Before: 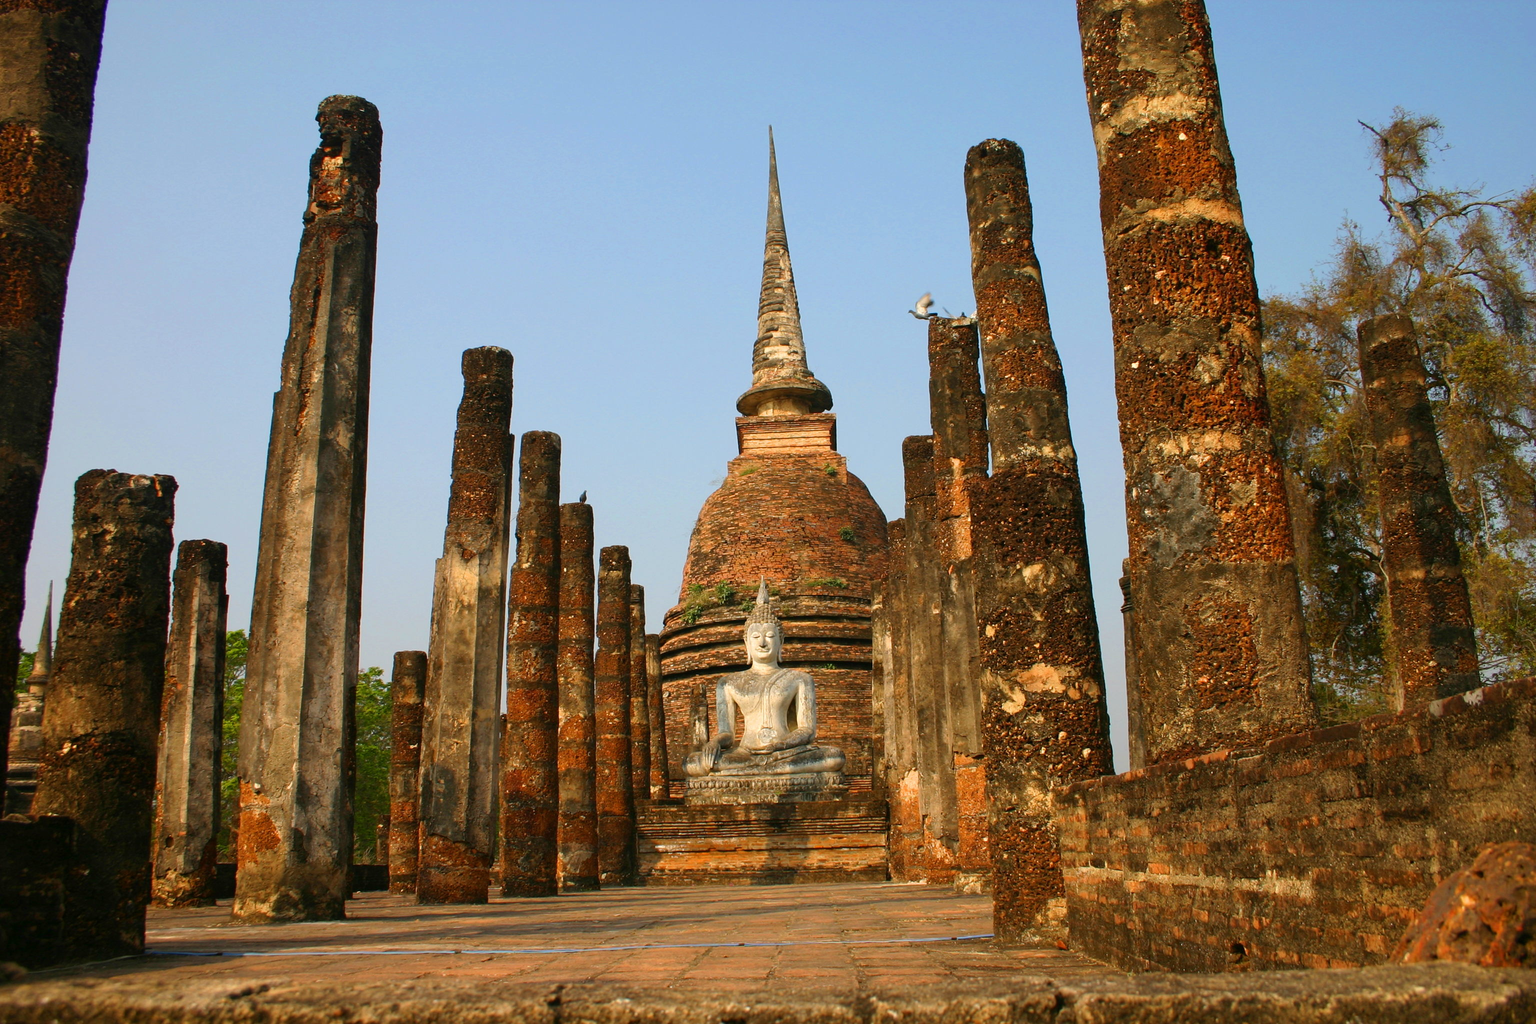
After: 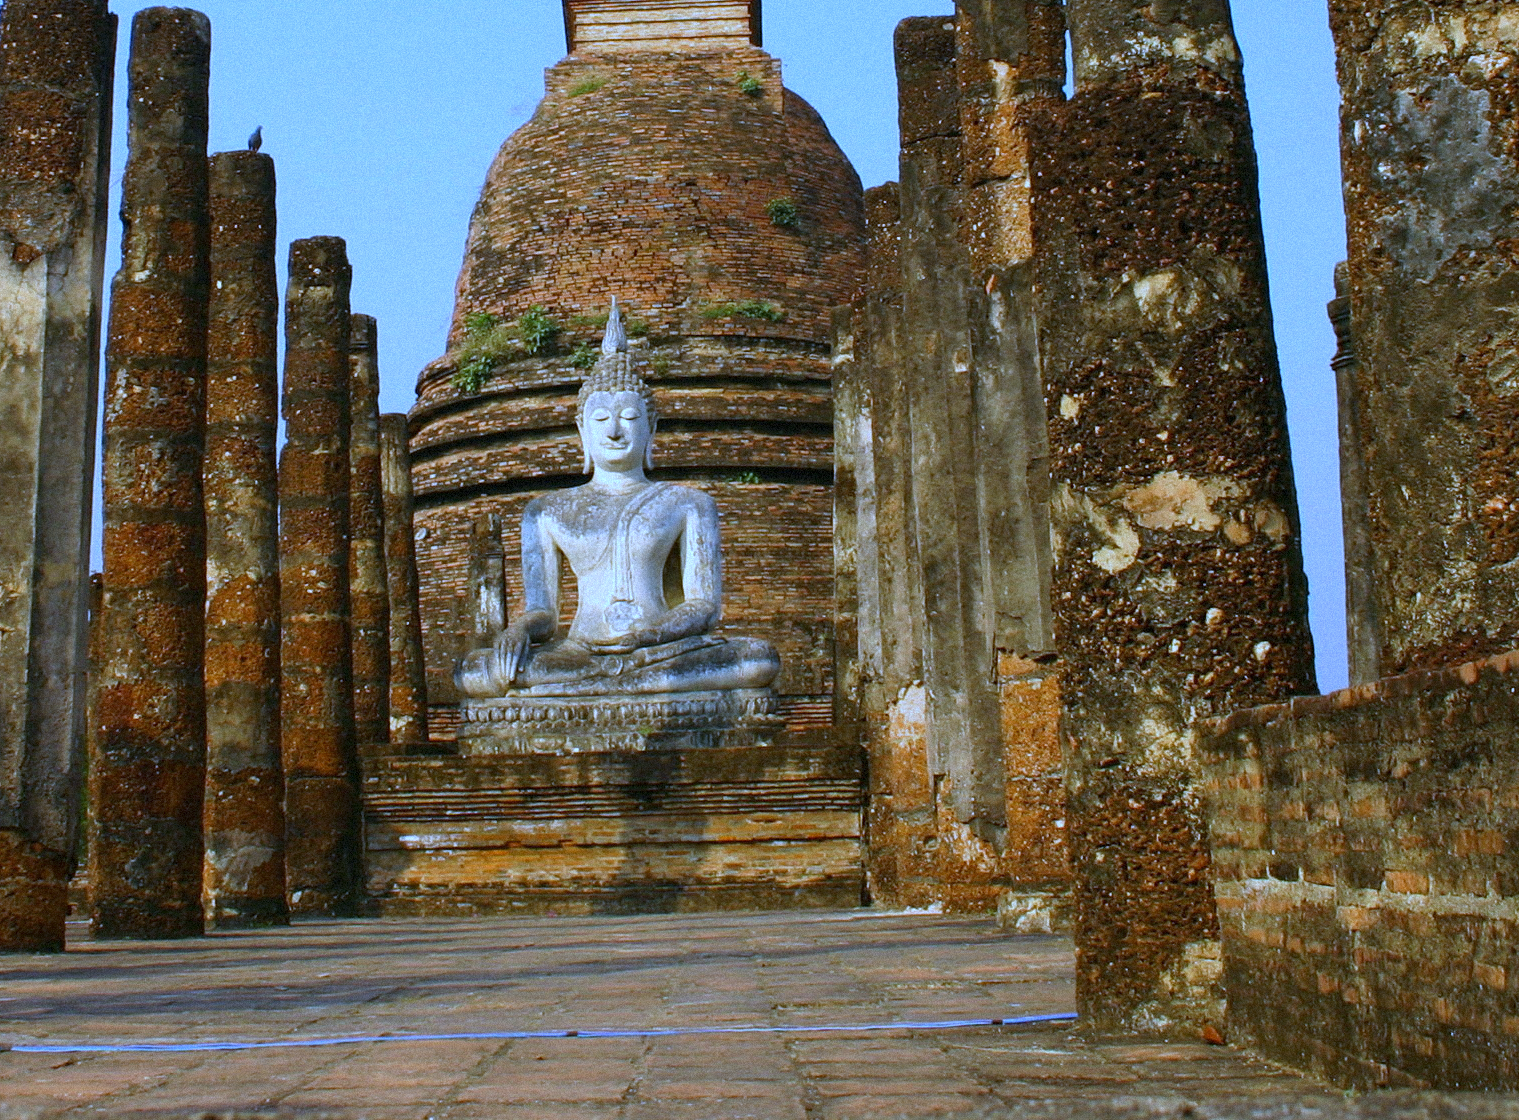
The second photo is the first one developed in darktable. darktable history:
white balance: red 0.766, blue 1.537
crop: left 29.672%, top 41.786%, right 20.851%, bottom 3.487%
grain: mid-tones bias 0%
